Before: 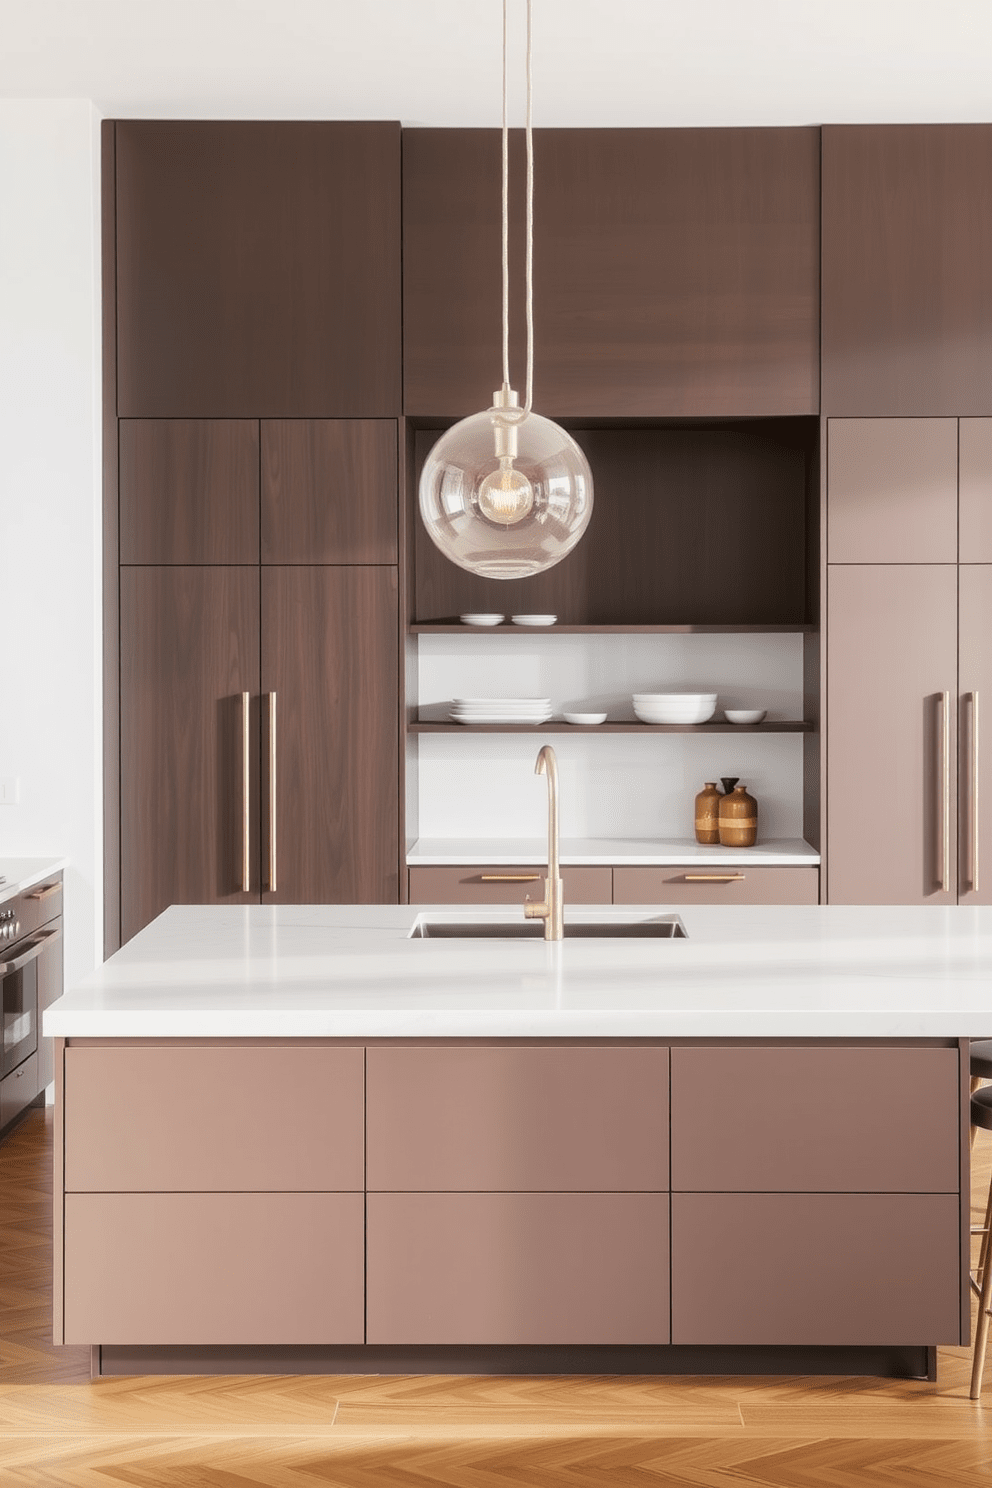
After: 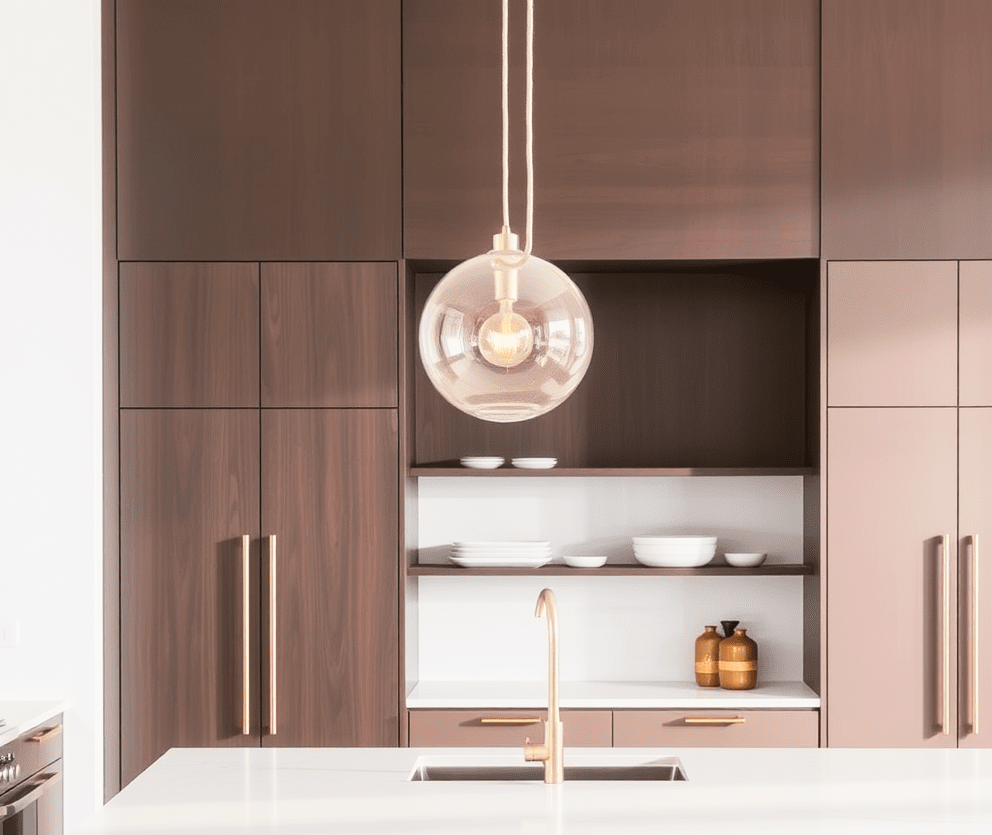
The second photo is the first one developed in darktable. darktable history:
crop and rotate: top 10.605%, bottom 33.274%
contrast brightness saturation: contrast 0.2, brightness 0.16, saturation 0.22
